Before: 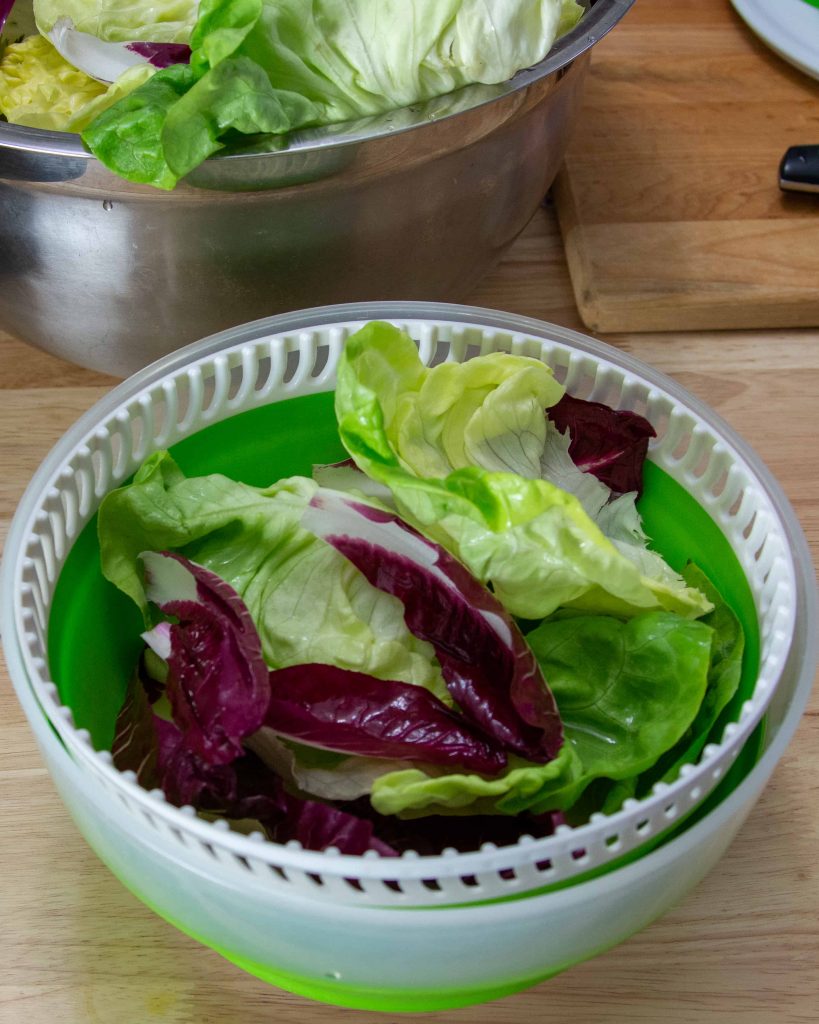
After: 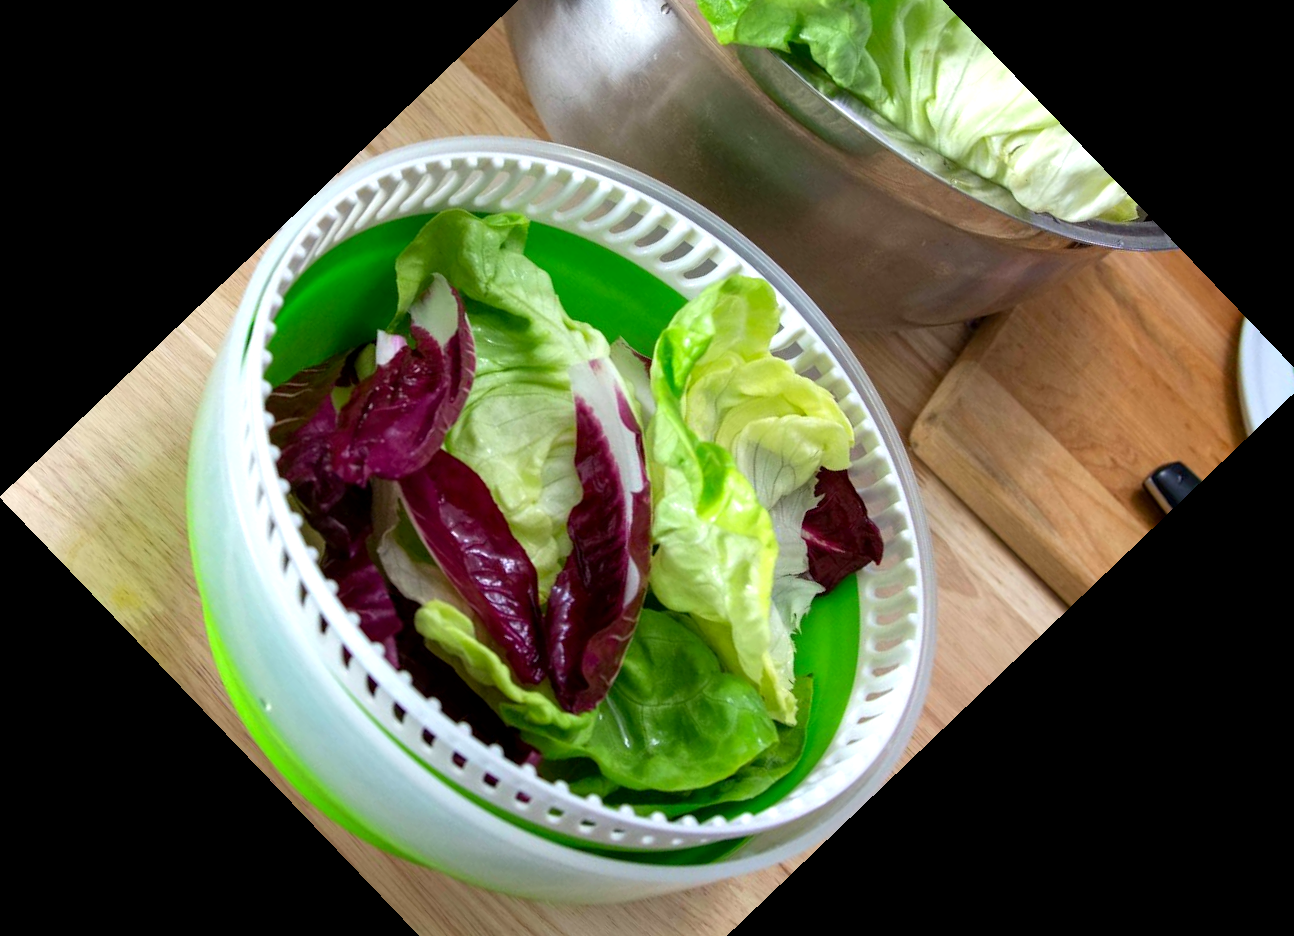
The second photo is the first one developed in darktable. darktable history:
crop and rotate: angle -46.26°, top 16.234%, right 0.912%, bottom 11.704%
exposure: black level correction 0.001, exposure 0.675 EV, compensate highlight preservation false
